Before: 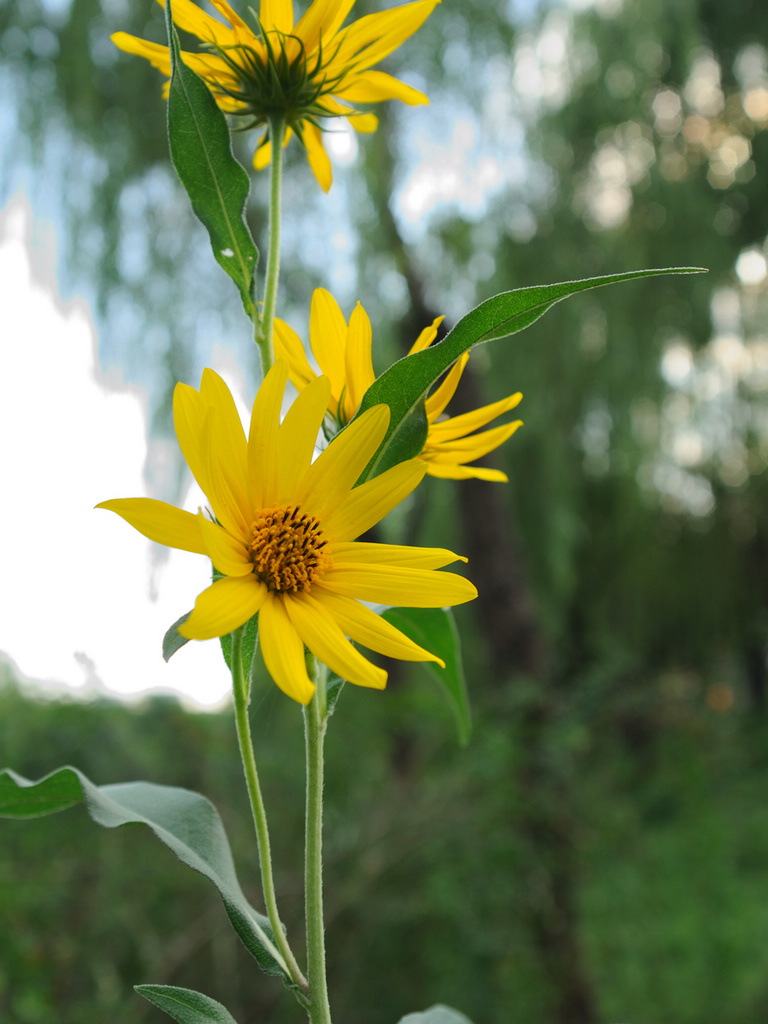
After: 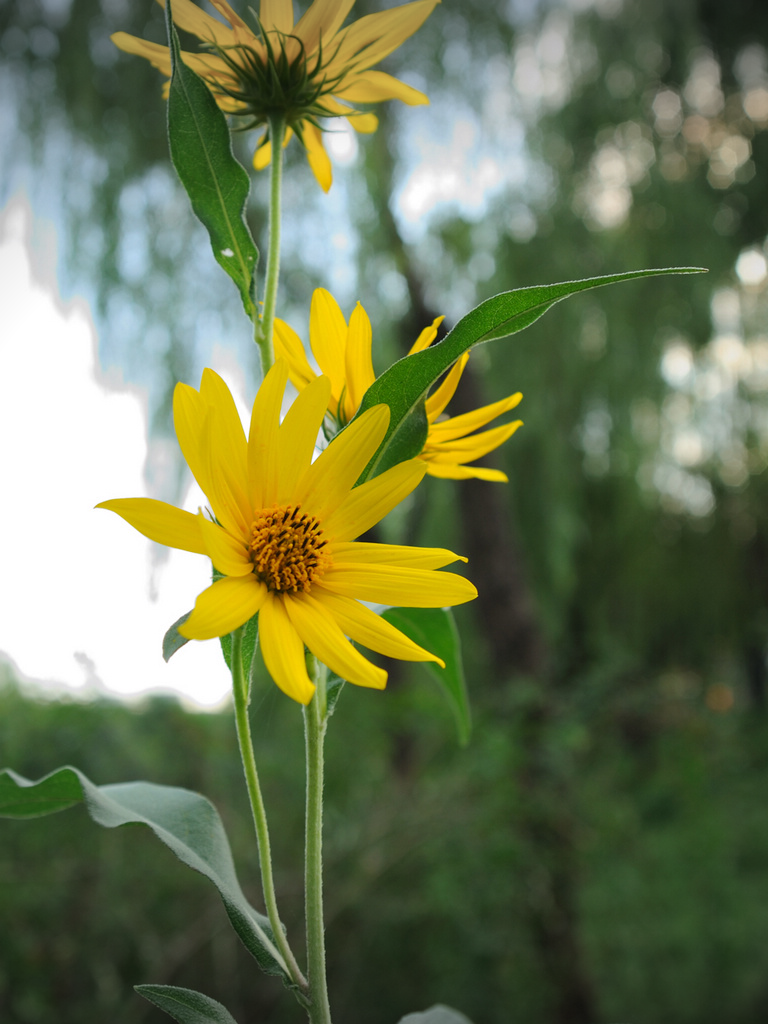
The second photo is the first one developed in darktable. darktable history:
vignetting: fall-off start 84.75%, fall-off radius 79.53%, brightness -0.823, width/height ratio 1.225, unbound false
